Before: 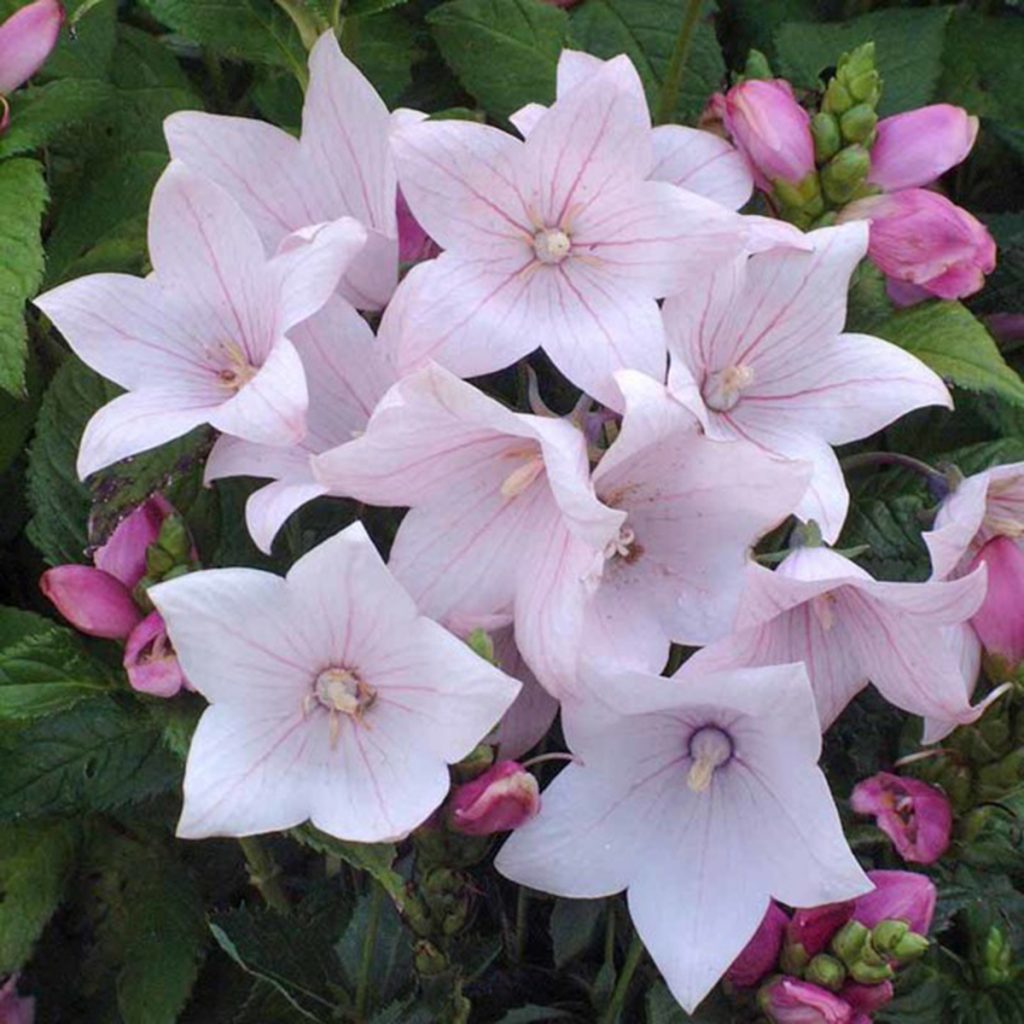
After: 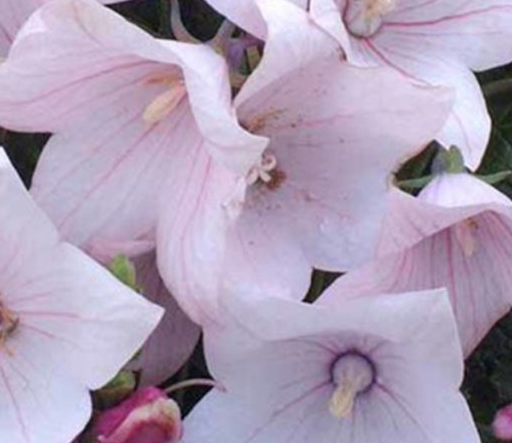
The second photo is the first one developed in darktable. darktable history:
crop: left 35.058%, top 36.588%, right 14.909%, bottom 20.104%
